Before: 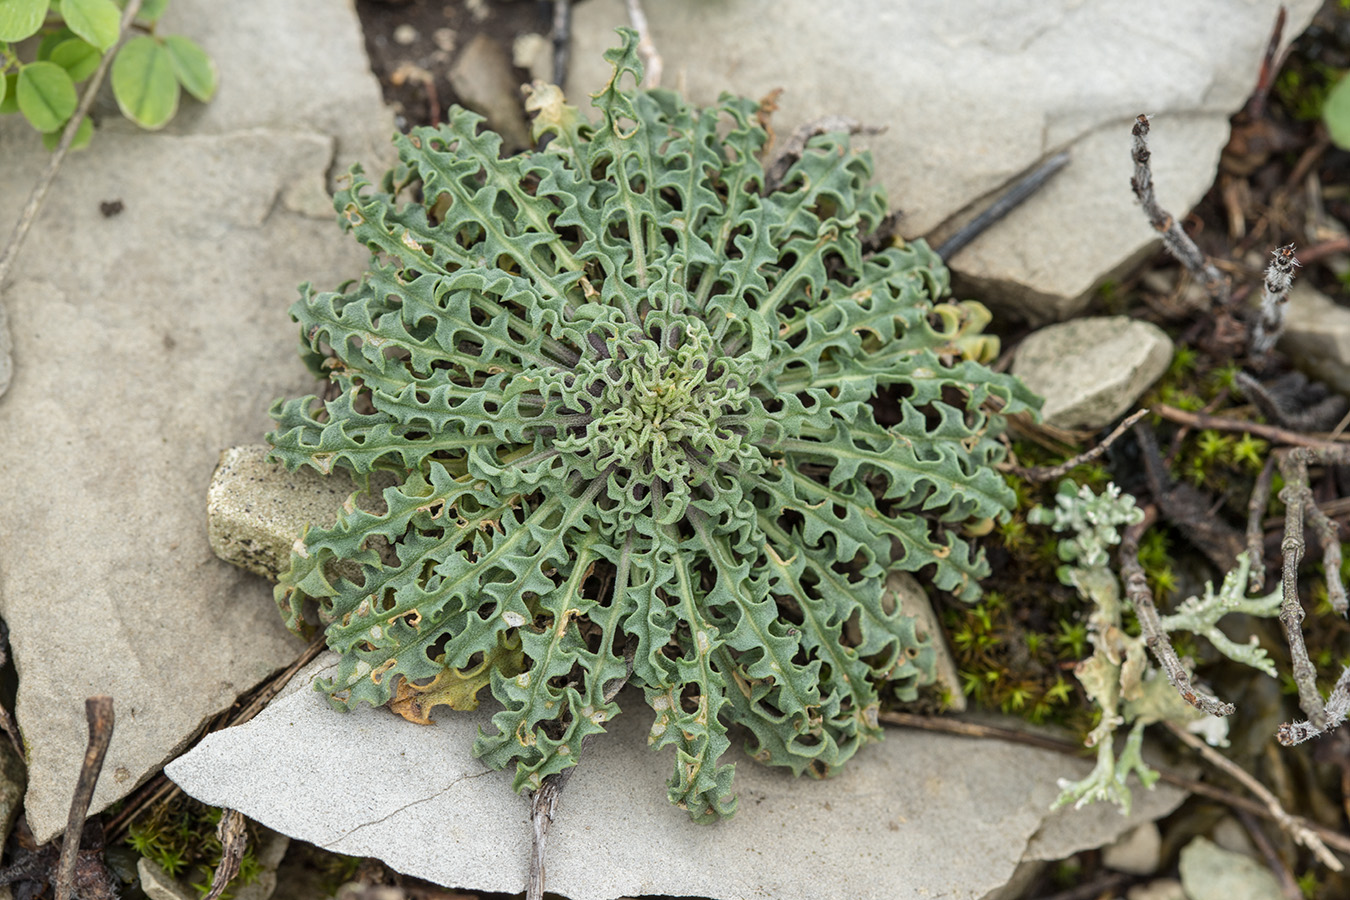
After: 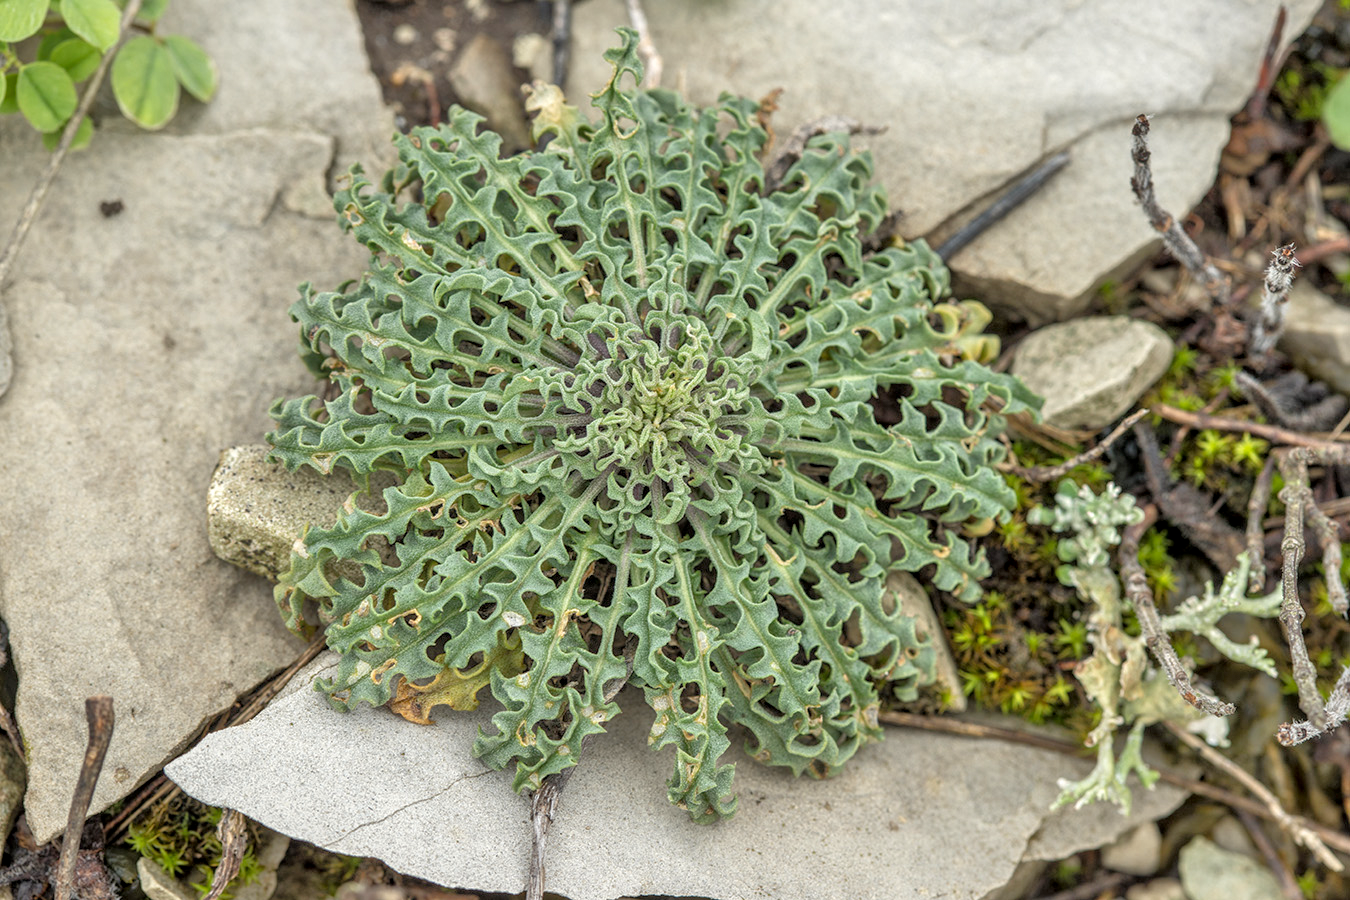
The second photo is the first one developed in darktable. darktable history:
local contrast: on, module defaults
color correction: highlights b* 2.98
tone equalizer: -7 EV 0.147 EV, -6 EV 0.592 EV, -5 EV 1.18 EV, -4 EV 1.35 EV, -3 EV 1.18 EV, -2 EV 0.6 EV, -1 EV 0.155 EV
